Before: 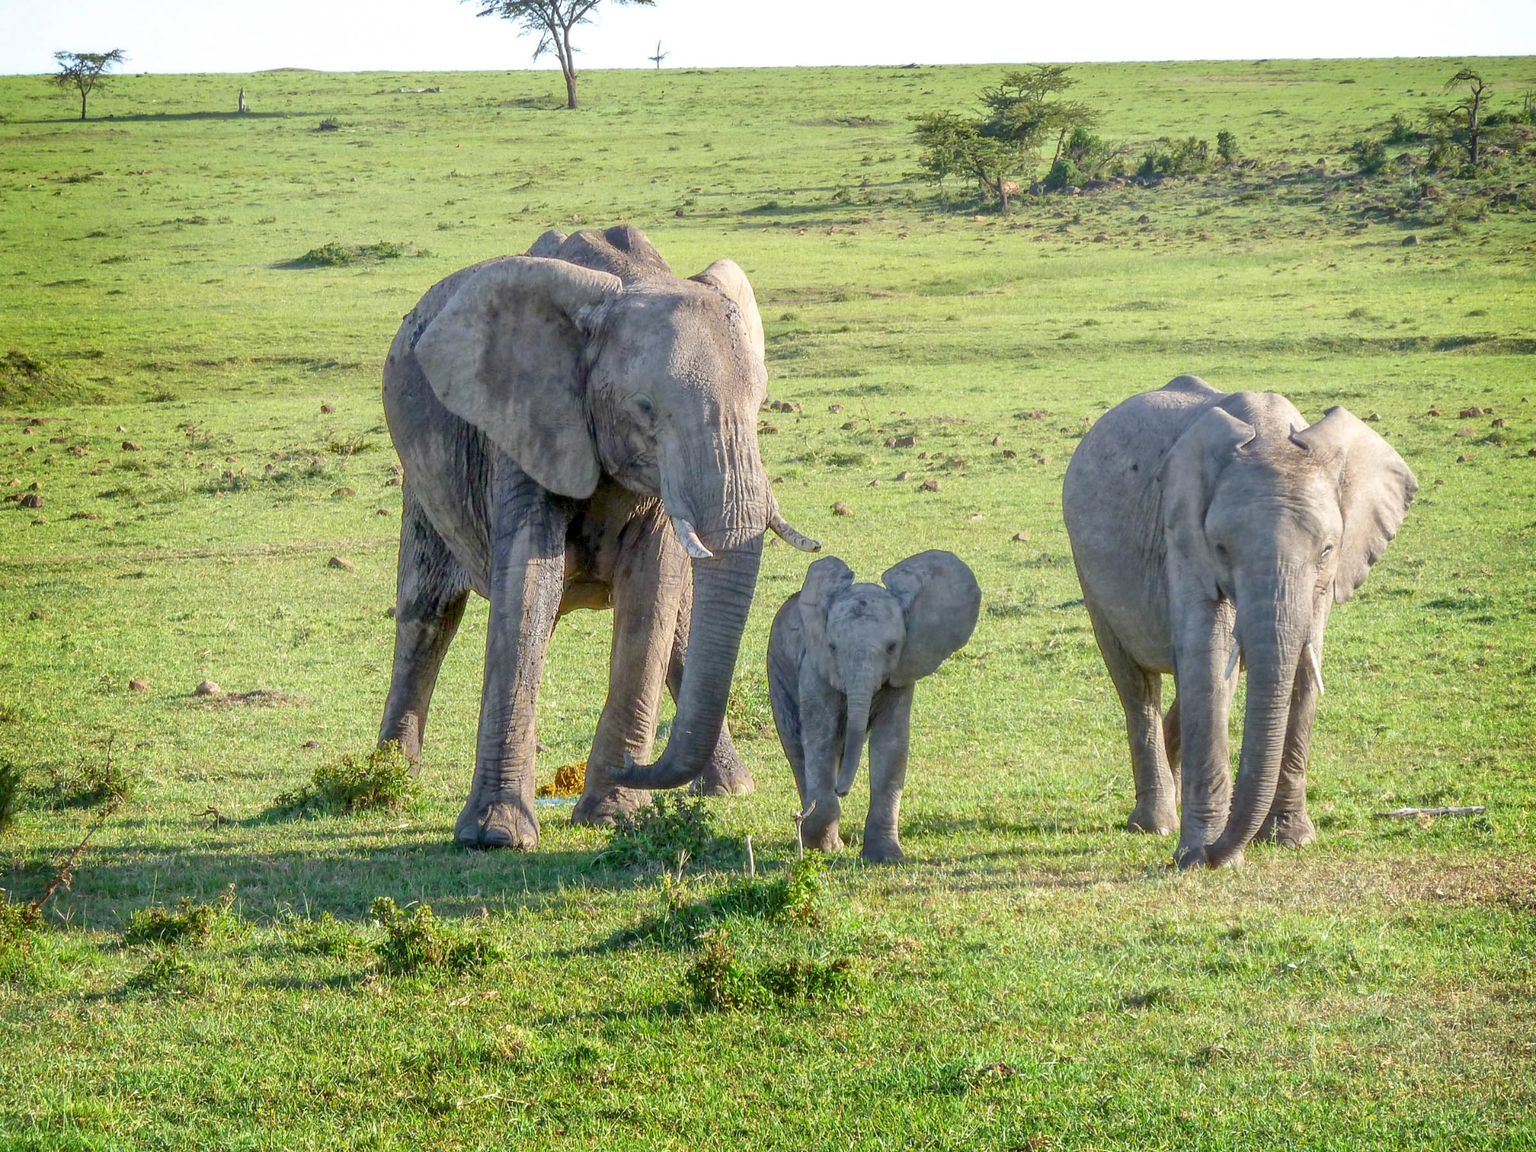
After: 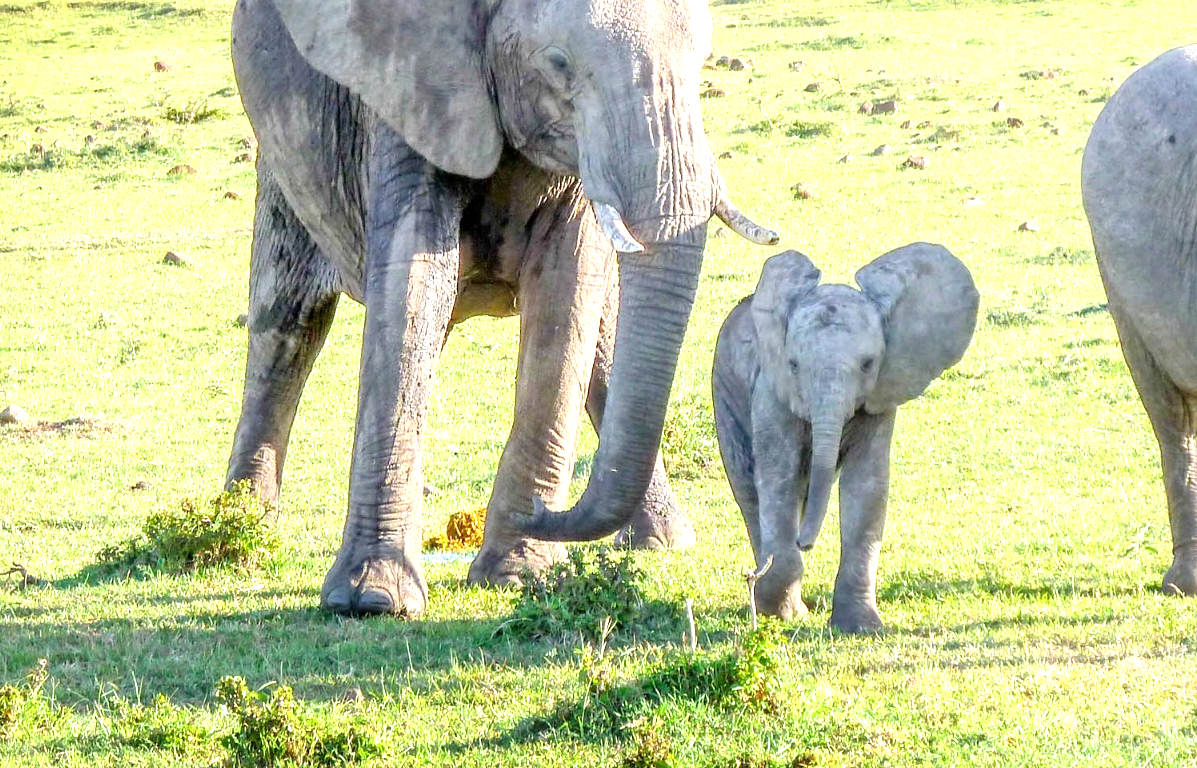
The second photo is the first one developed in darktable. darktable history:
exposure: exposure 0.554 EV, compensate highlight preservation false
crop: left 12.911%, top 30.946%, right 24.727%, bottom 15.709%
tone equalizer: -8 EV -0.774 EV, -7 EV -0.699 EV, -6 EV -0.61 EV, -5 EV -0.423 EV, -3 EV 0.403 EV, -2 EV 0.6 EV, -1 EV 0.68 EV, +0 EV 0.731 EV
